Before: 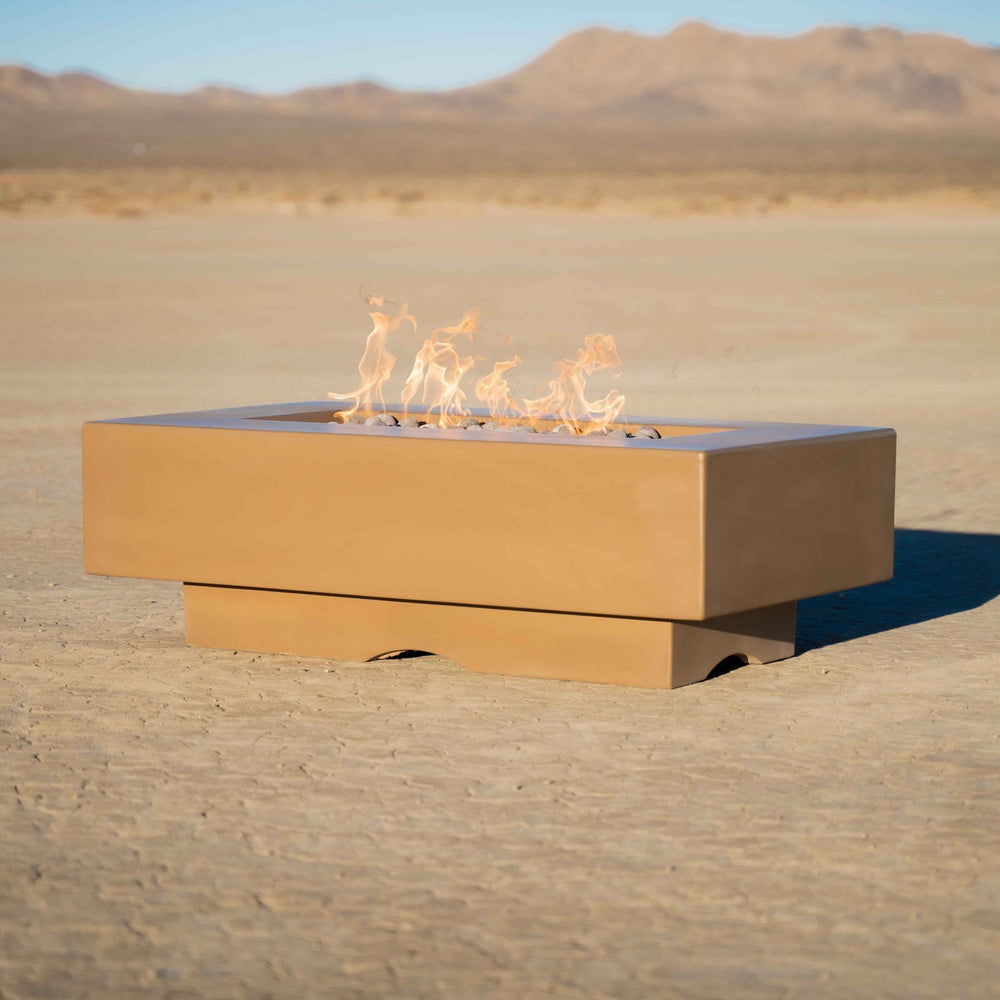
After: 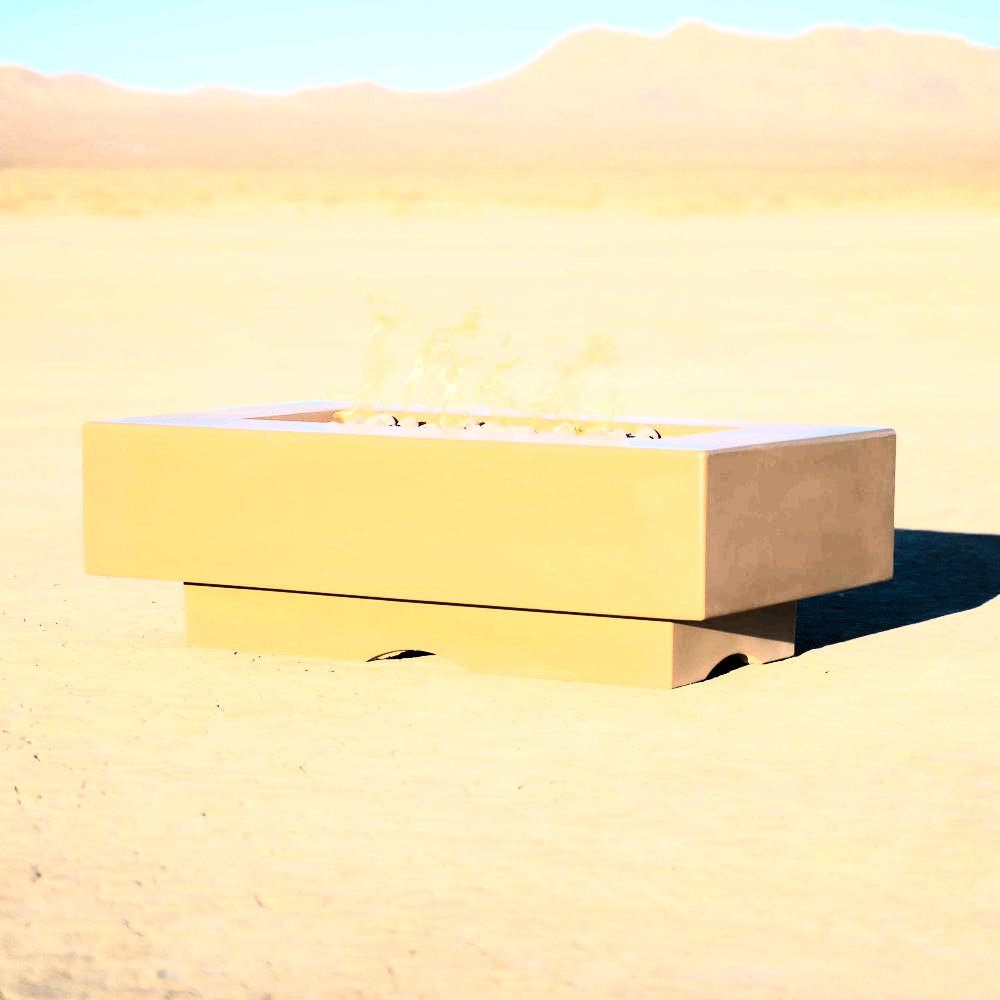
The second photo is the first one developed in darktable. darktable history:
exposure: black level correction 0, exposure 0.5 EV, compensate highlight preservation false
rgb curve: curves: ch0 [(0, 0) (0.21, 0.15) (0.24, 0.21) (0.5, 0.75) (0.75, 0.96) (0.89, 0.99) (1, 1)]; ch1 [(0, 0.02) (0.21, 0.13) (0.25, 0.2) (0.5, 0.67) (0.75, 0.9) (0.89, 0.97) (1, 1)]; ch2 [(0, 0.02) (0.21, 0.13) (0.25, 0.2) (0.5, 0.67) (0.75, 0.9) (0.89, 0.97) (1, 1)], compensate middle gray true
